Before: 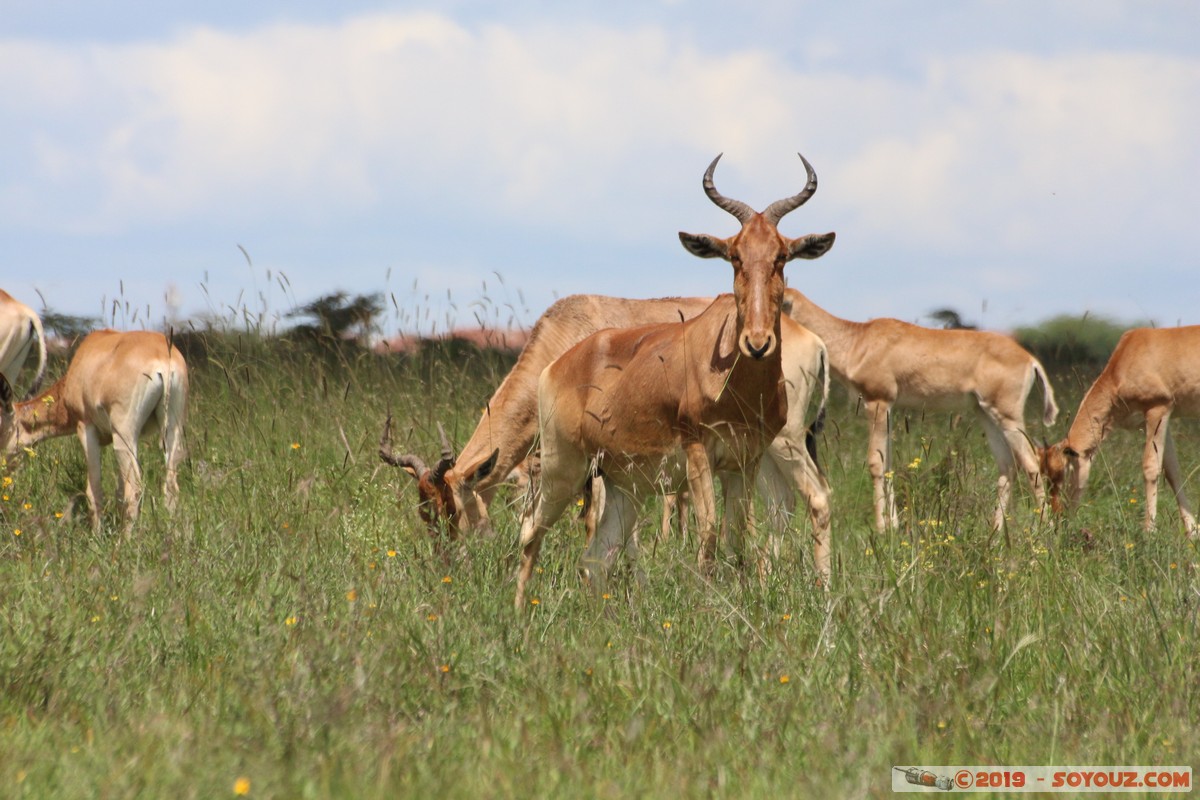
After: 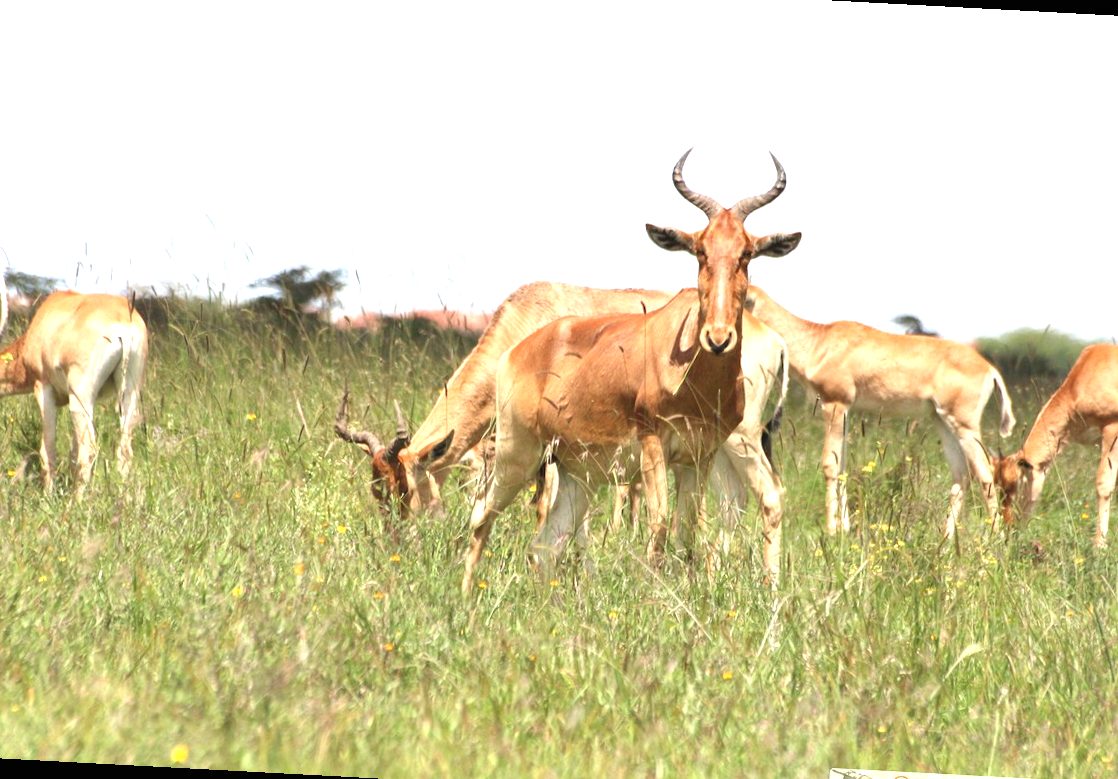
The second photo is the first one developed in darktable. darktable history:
exposure: black level correction 0, exposure 1.275 EV, compensate highlight preservation false
crop and rotate: angle -3.05°, left 5.031%, top 5.164%, right 4.787%, bottom 4.484%
